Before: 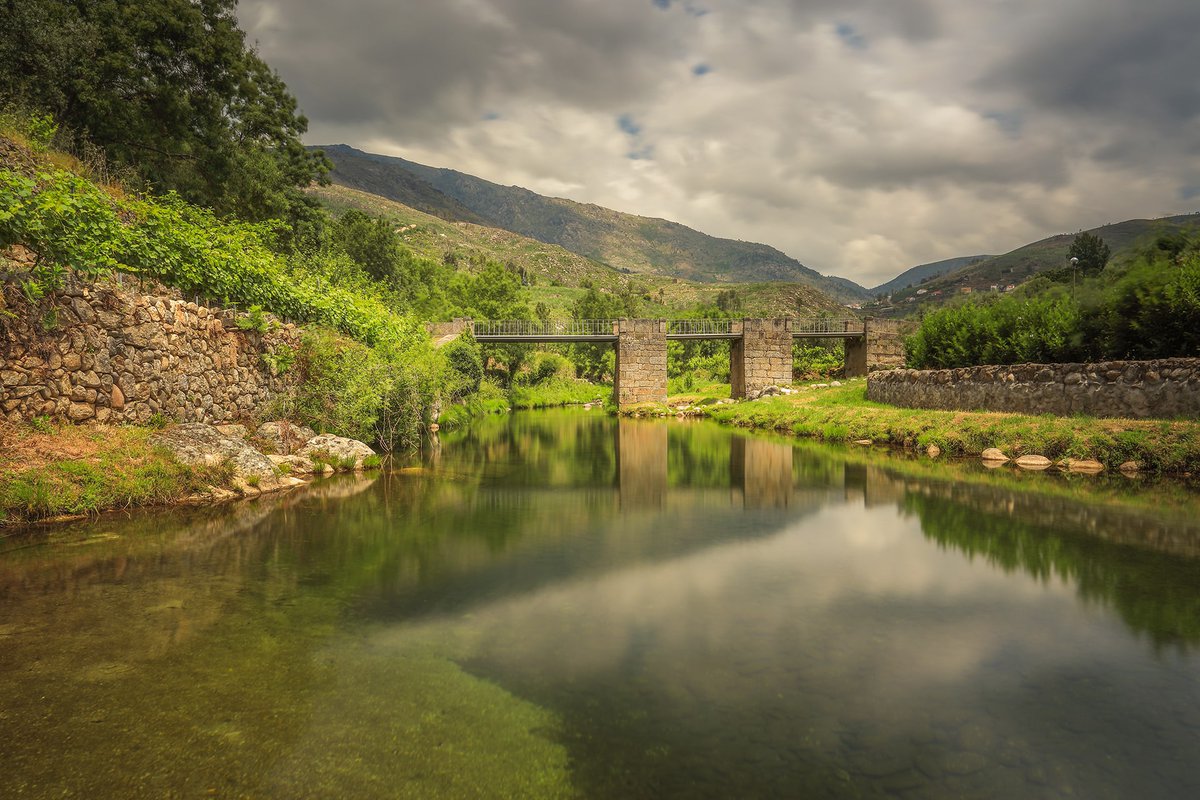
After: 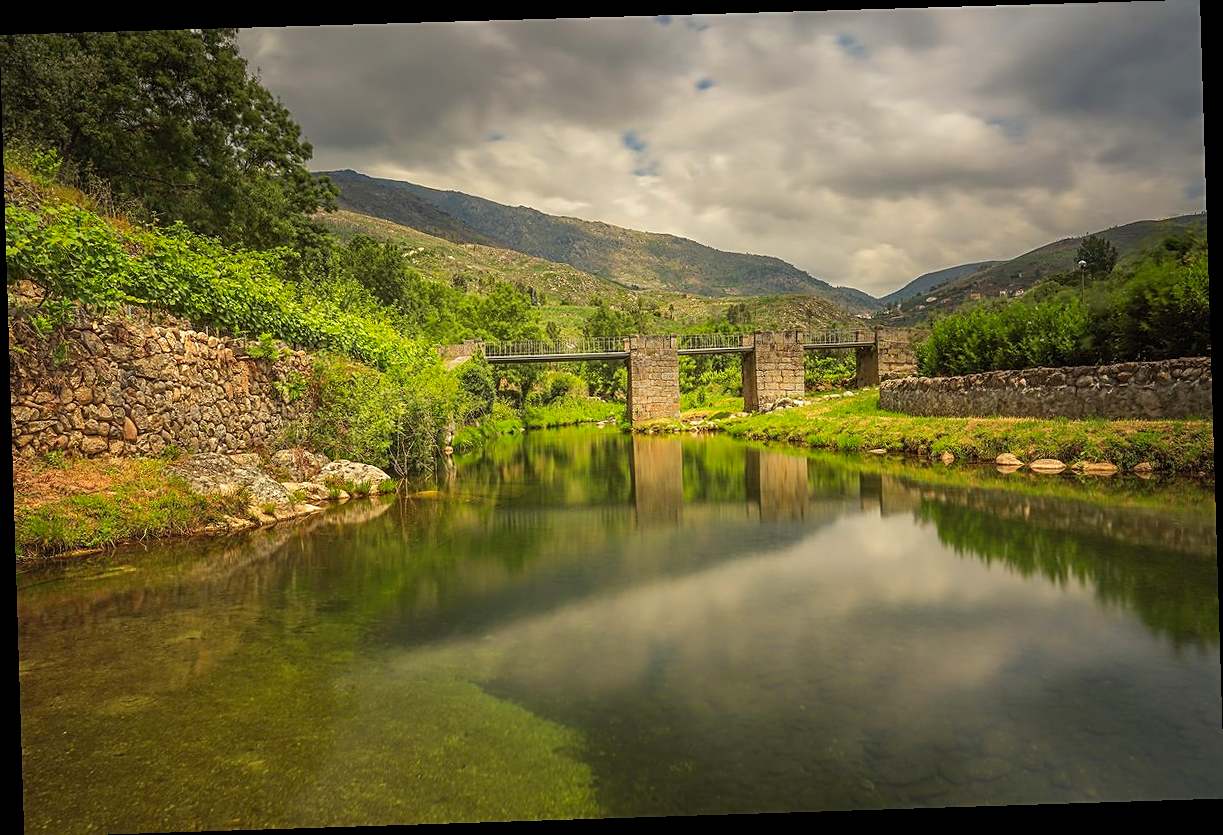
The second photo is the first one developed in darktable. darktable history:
sharpen: on, module defaults
rotate and perspective: rotation -1.77°, lens shift (horizontal) 0.004, automatic cropping off
contrast brightness saturation: contrast 0.04, saturation 0.16
